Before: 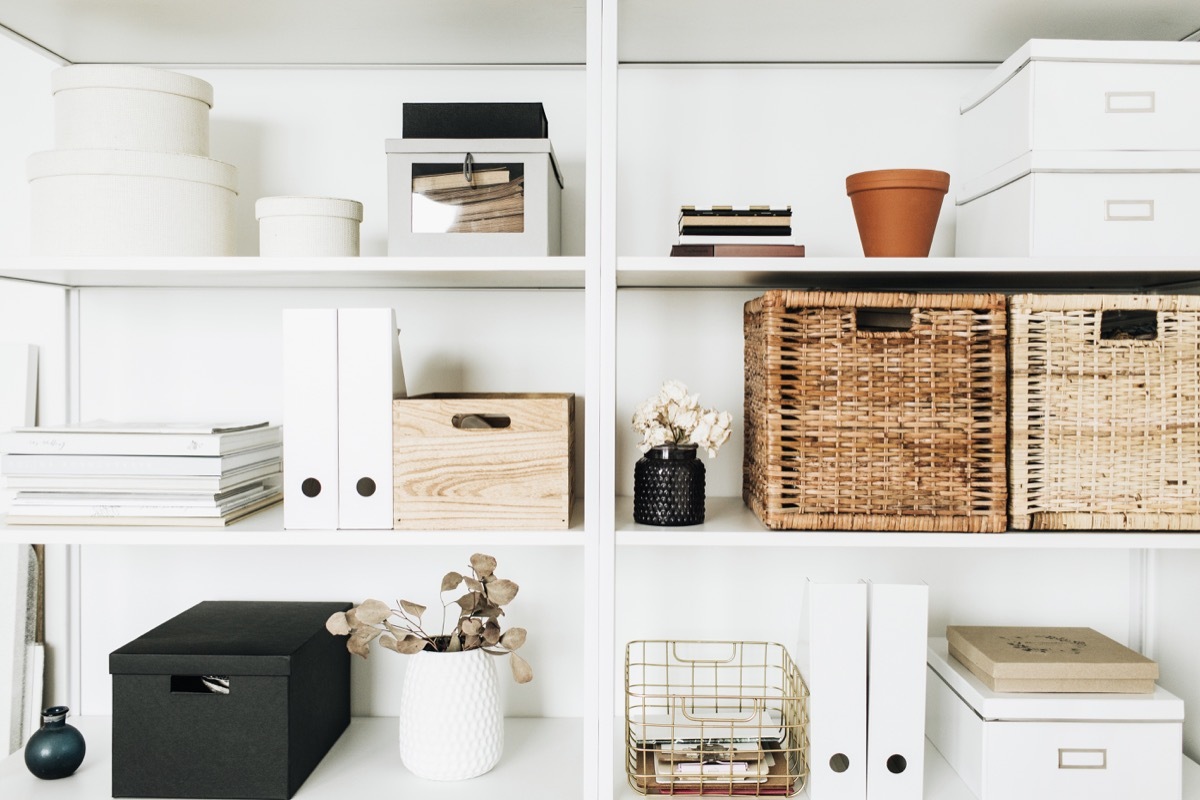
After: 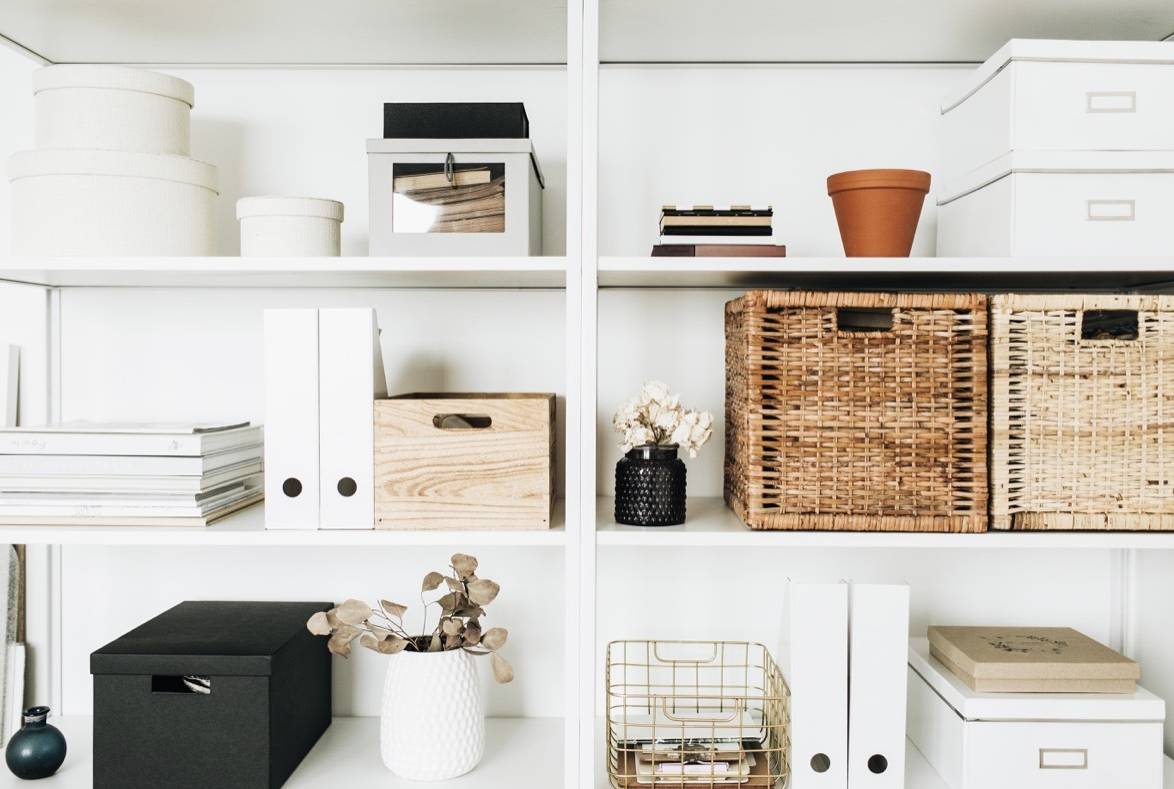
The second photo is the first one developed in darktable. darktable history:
crop and rotate: left 1.593%, right 0.522%, bottom 1.291%
